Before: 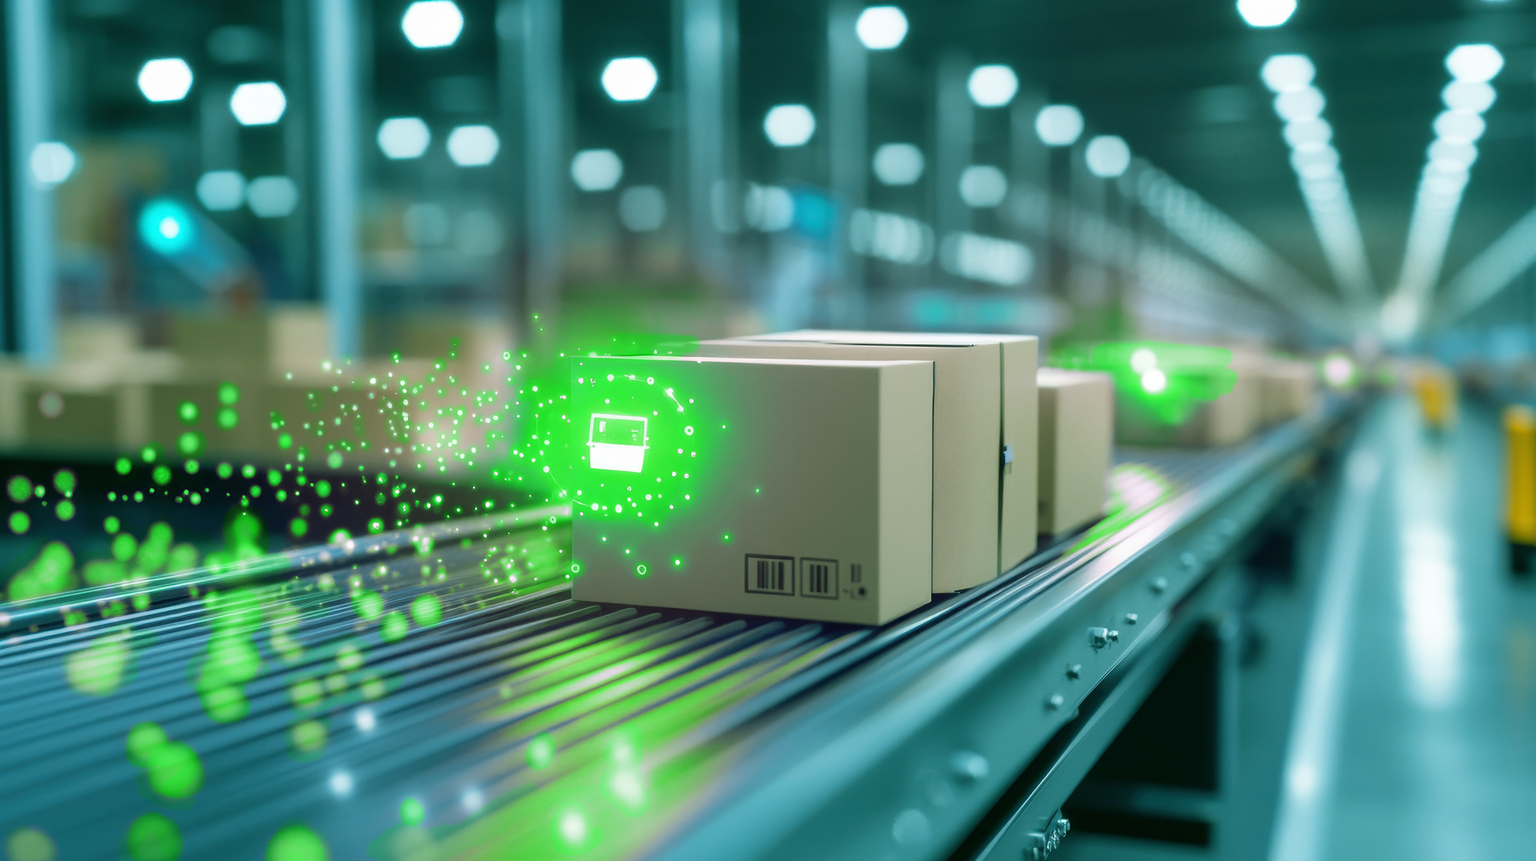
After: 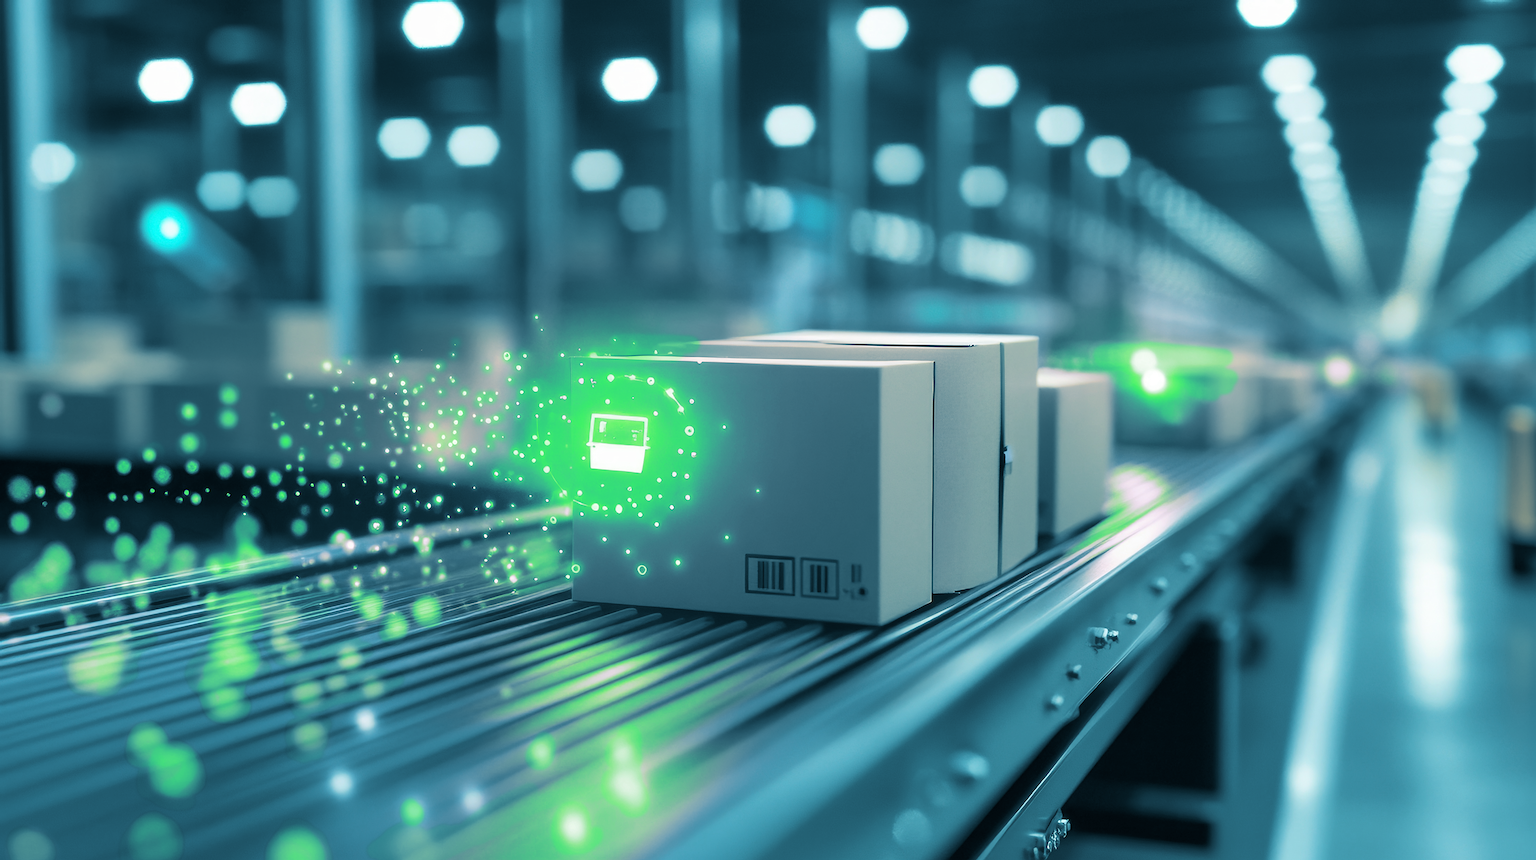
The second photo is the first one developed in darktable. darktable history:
sharpen: on, module defaults
split-toning: shadows › hue 212.4°, balance -70
